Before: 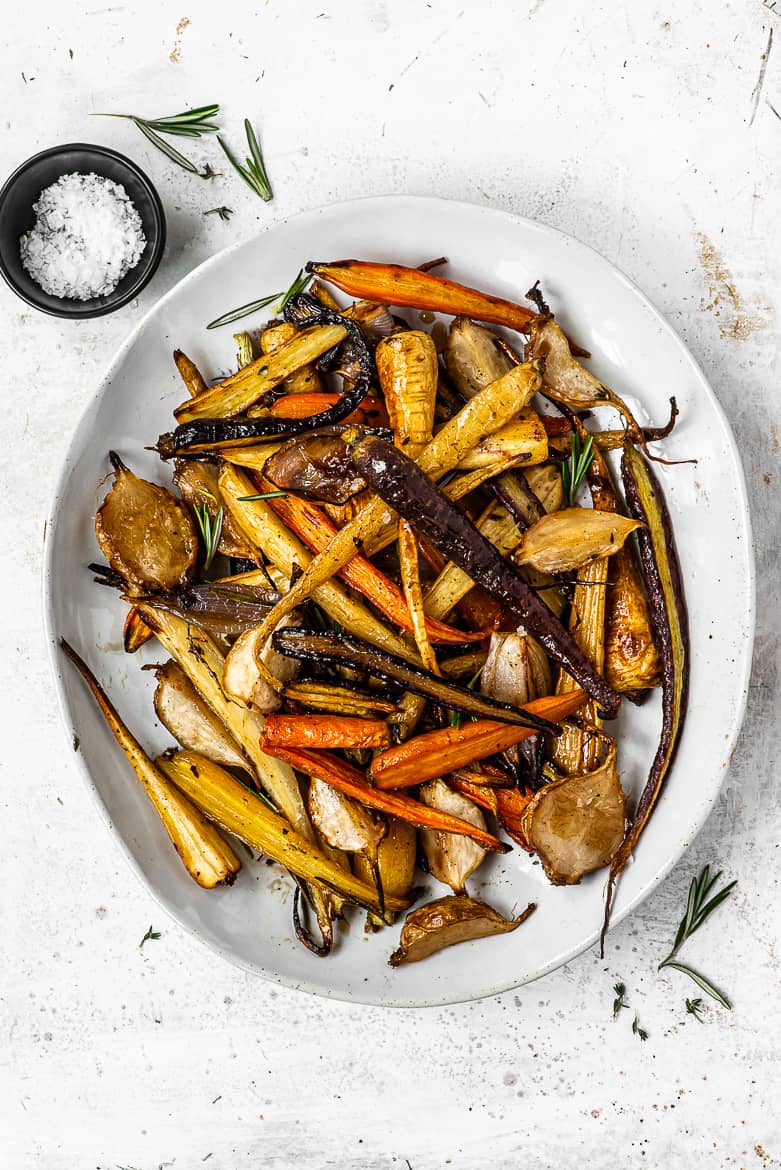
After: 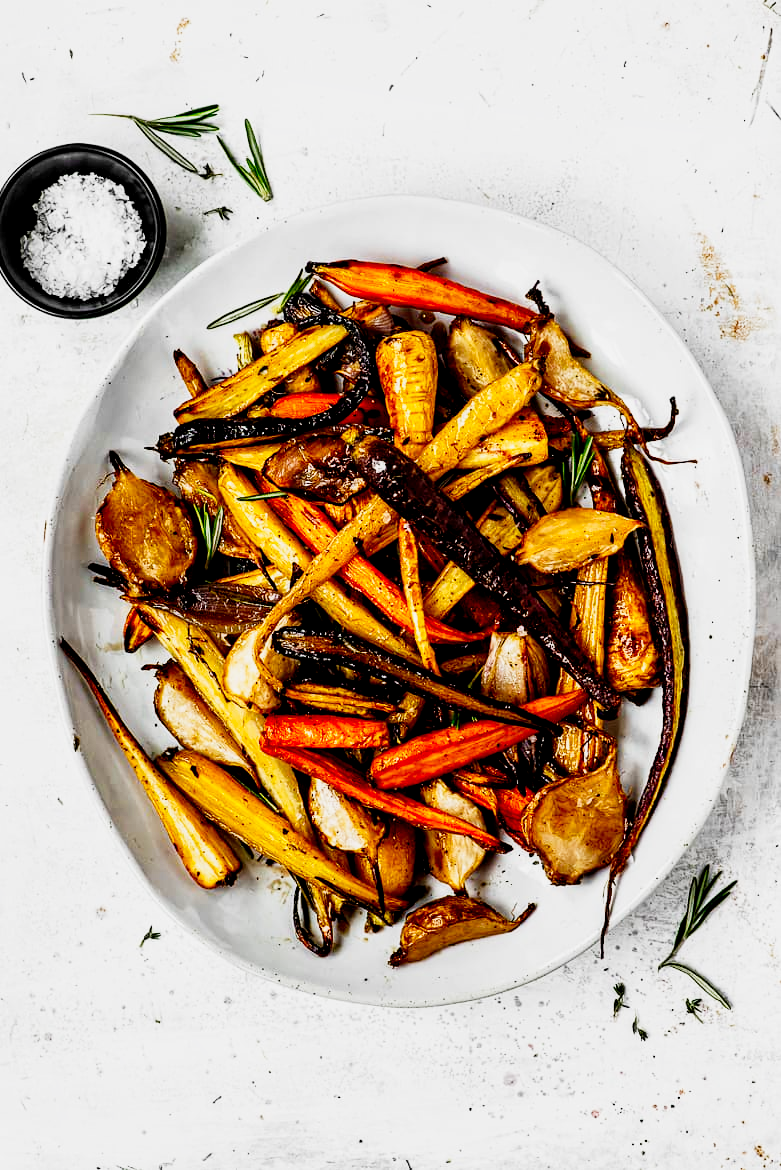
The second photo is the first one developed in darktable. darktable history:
tone curve: curves: ch0 [(0, 0) (0.003, 0.008) (0.011, 0.008) (0.025, 0.011) (0.044, 0.017) (0.069, 0.026) (0.1, 0.039) (0.136, 0.054) (0.177, 0.093) (0.224, 0.15) (0.277, 0.21) (0.335, 0.285) (0.399, 0.366) (0.468, 0.462) (0.543, 0.564) (0.623, 0.679) (0.709, 0.79) (0.801, 0.883) (0.898, 0.95) (1, 1)], preserve colors none
filmic rgb: black relative exposure -7.74 EV, white relative exposure 4.41 EV, target black luminance 0%, hardness 3.75, latitude 50.84%, contrast 1.068, highlights saturation mix 9.11%, shadows ↔ highlights balance -0.212%, preserve chrominance no, color science v4 (2020), contrast in shadows soft
local contrast: highlights 102%, shadows 103%, detail 119%, midtone range 0.2
